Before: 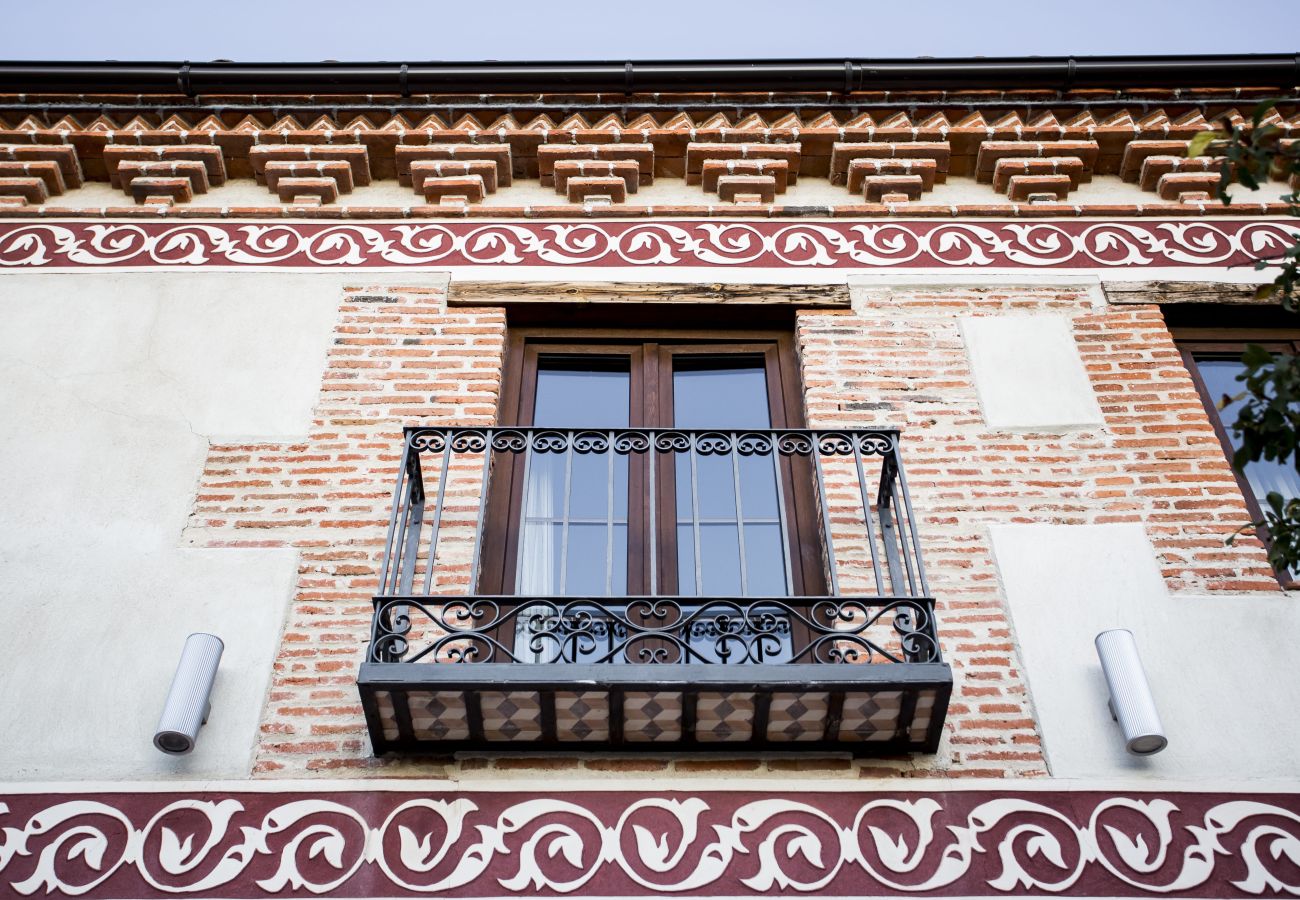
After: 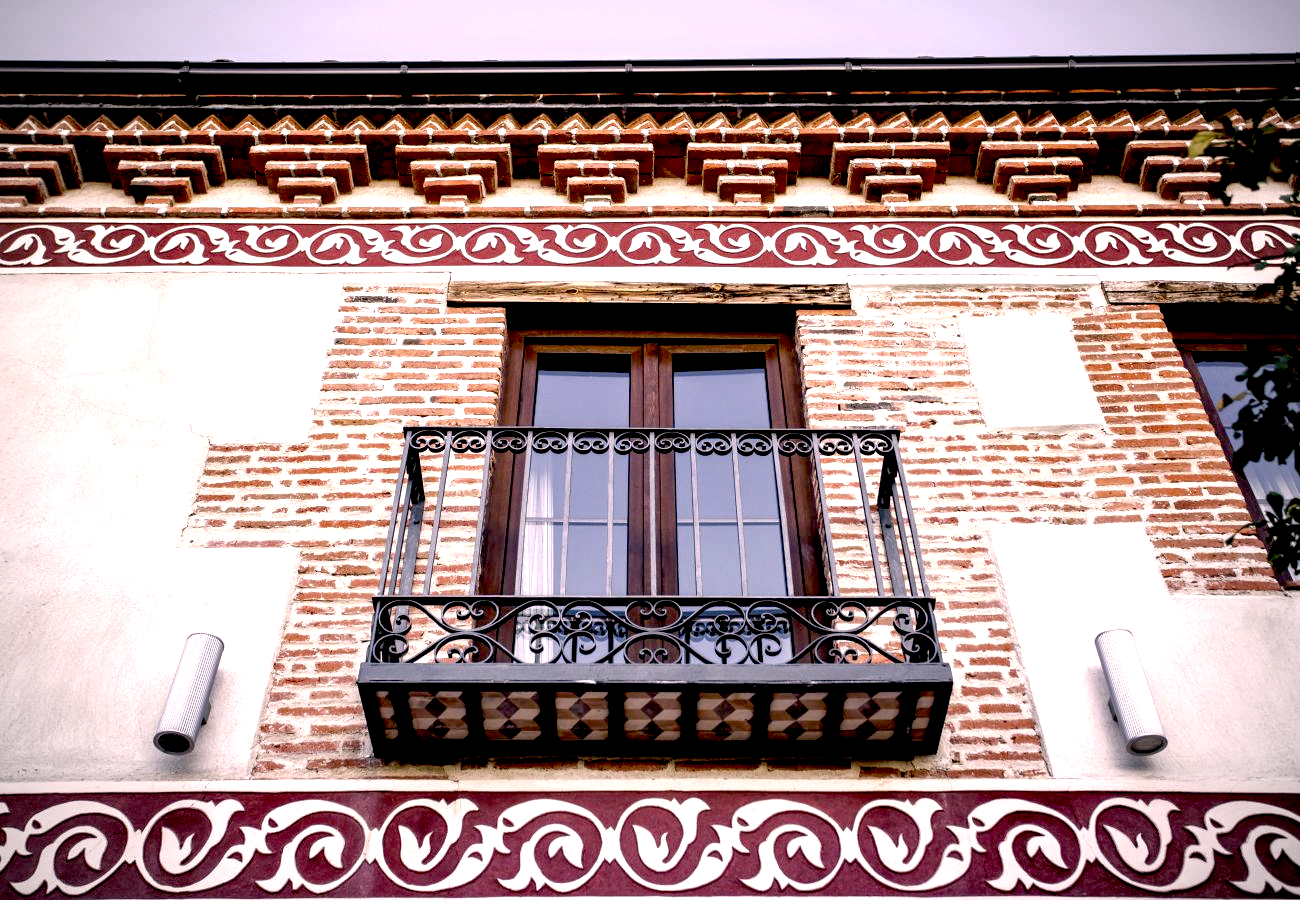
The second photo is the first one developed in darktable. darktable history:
color correction #1: highlights a* 3.84, highlights b* 5.07
tone curve: curves: ch0 [(0, 0) (0.568, 0.517) (0.8, 0.717) (1, 1)]
vignetting: on, module defaults
exposure: black level correction 0.04, exposure 0.5 EV, compensate highlight preservation false
local contrast: highlights 83%, shadows 81%
color correction: highlights a* 12.23, highlights b* 5.41
